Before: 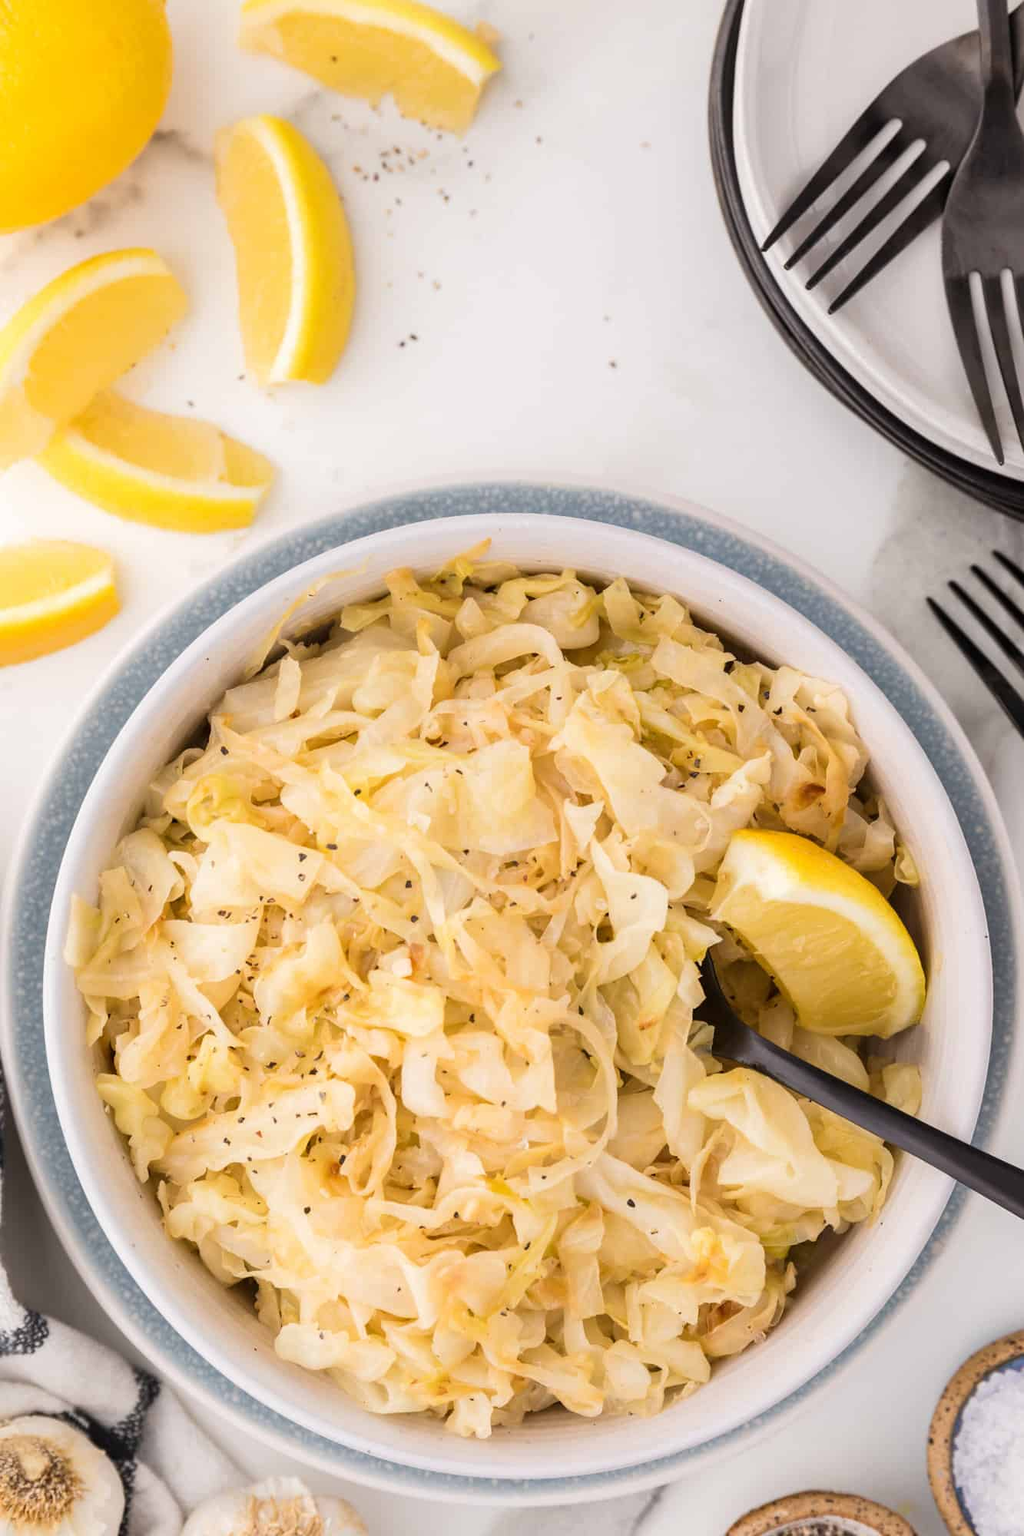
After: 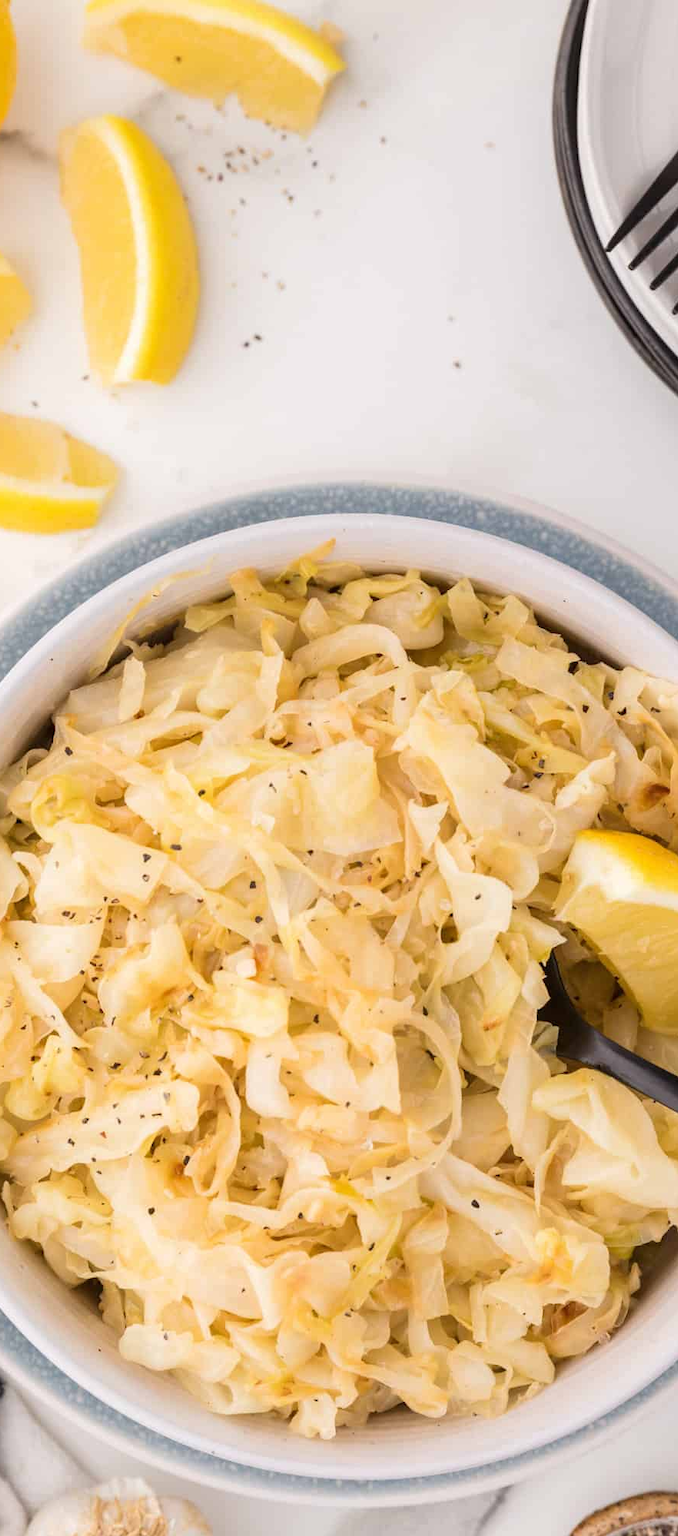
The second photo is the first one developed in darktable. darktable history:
crop and rotate: left 15.243%, right 18.506%
